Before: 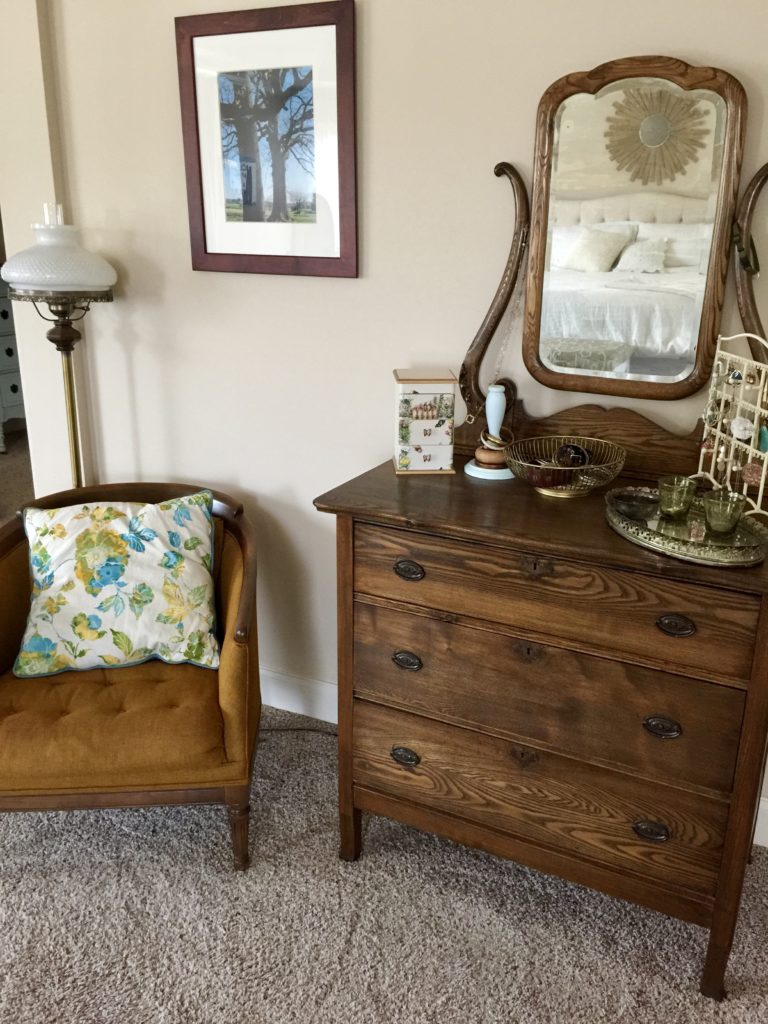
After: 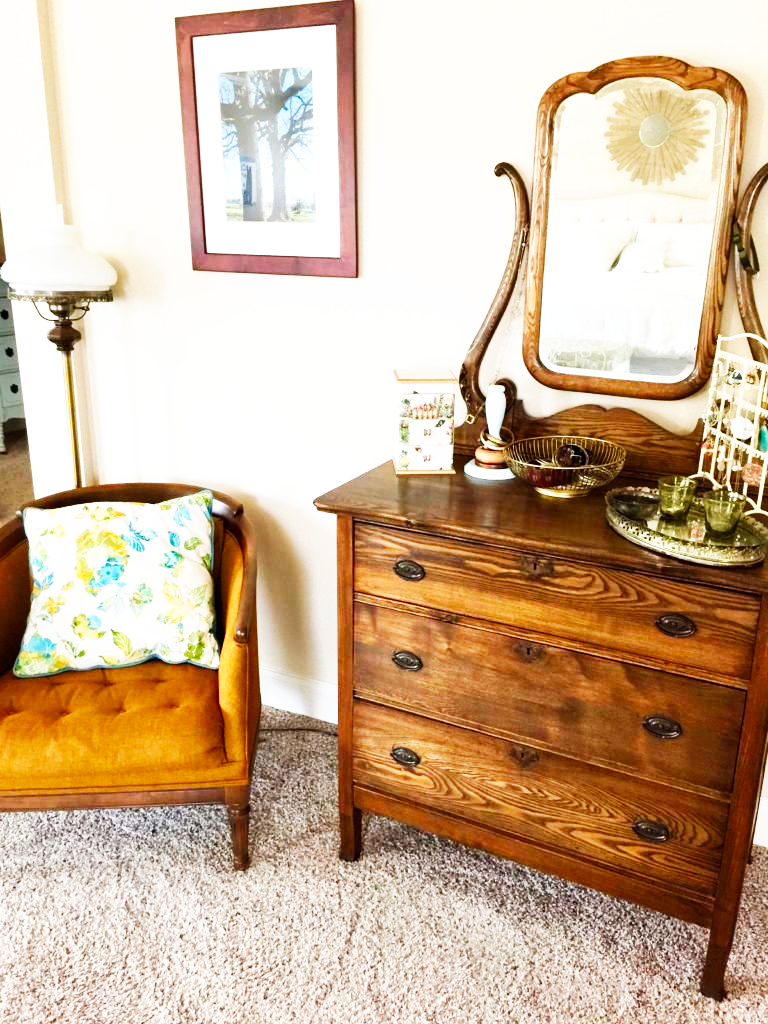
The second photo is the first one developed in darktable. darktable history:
exposure: black level correction 0, exposure 0.5 EV, compensate exposure bias true, compensate highlight preservation false
base curve: curves: ch0 [(0, 0) (0.007, 0.004) (0.027, 0.03) (0.046, 0.07) (0.207, 0.54) (0.442, 0.872) (0.673, 0.972) (1, 1)], preserve colors none
